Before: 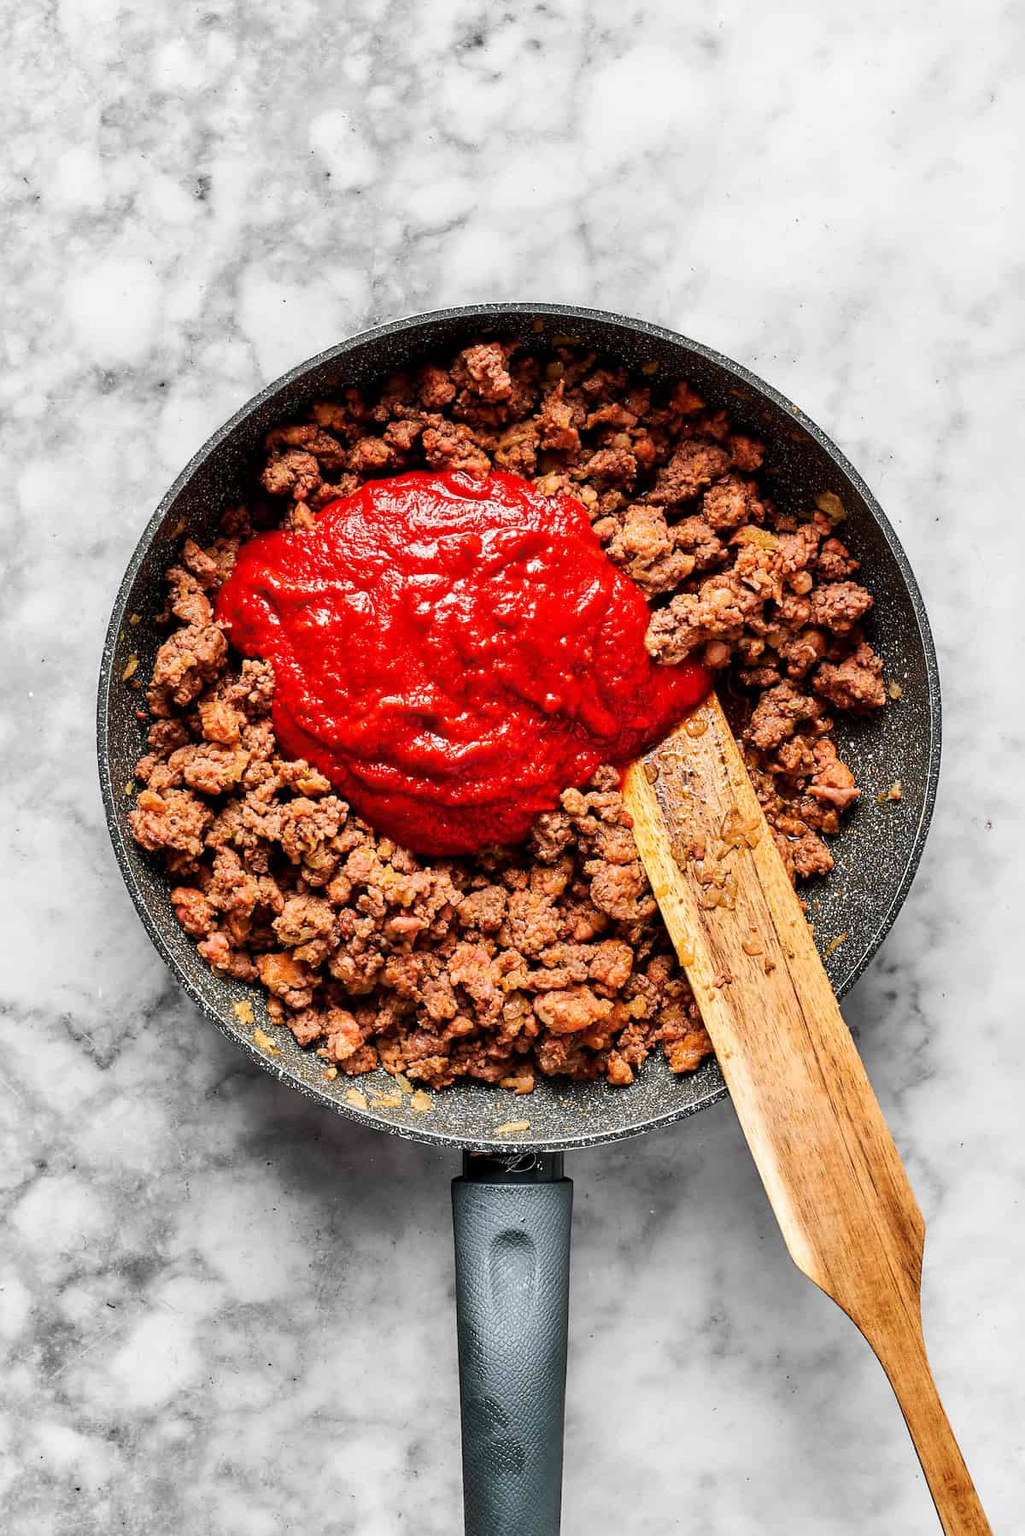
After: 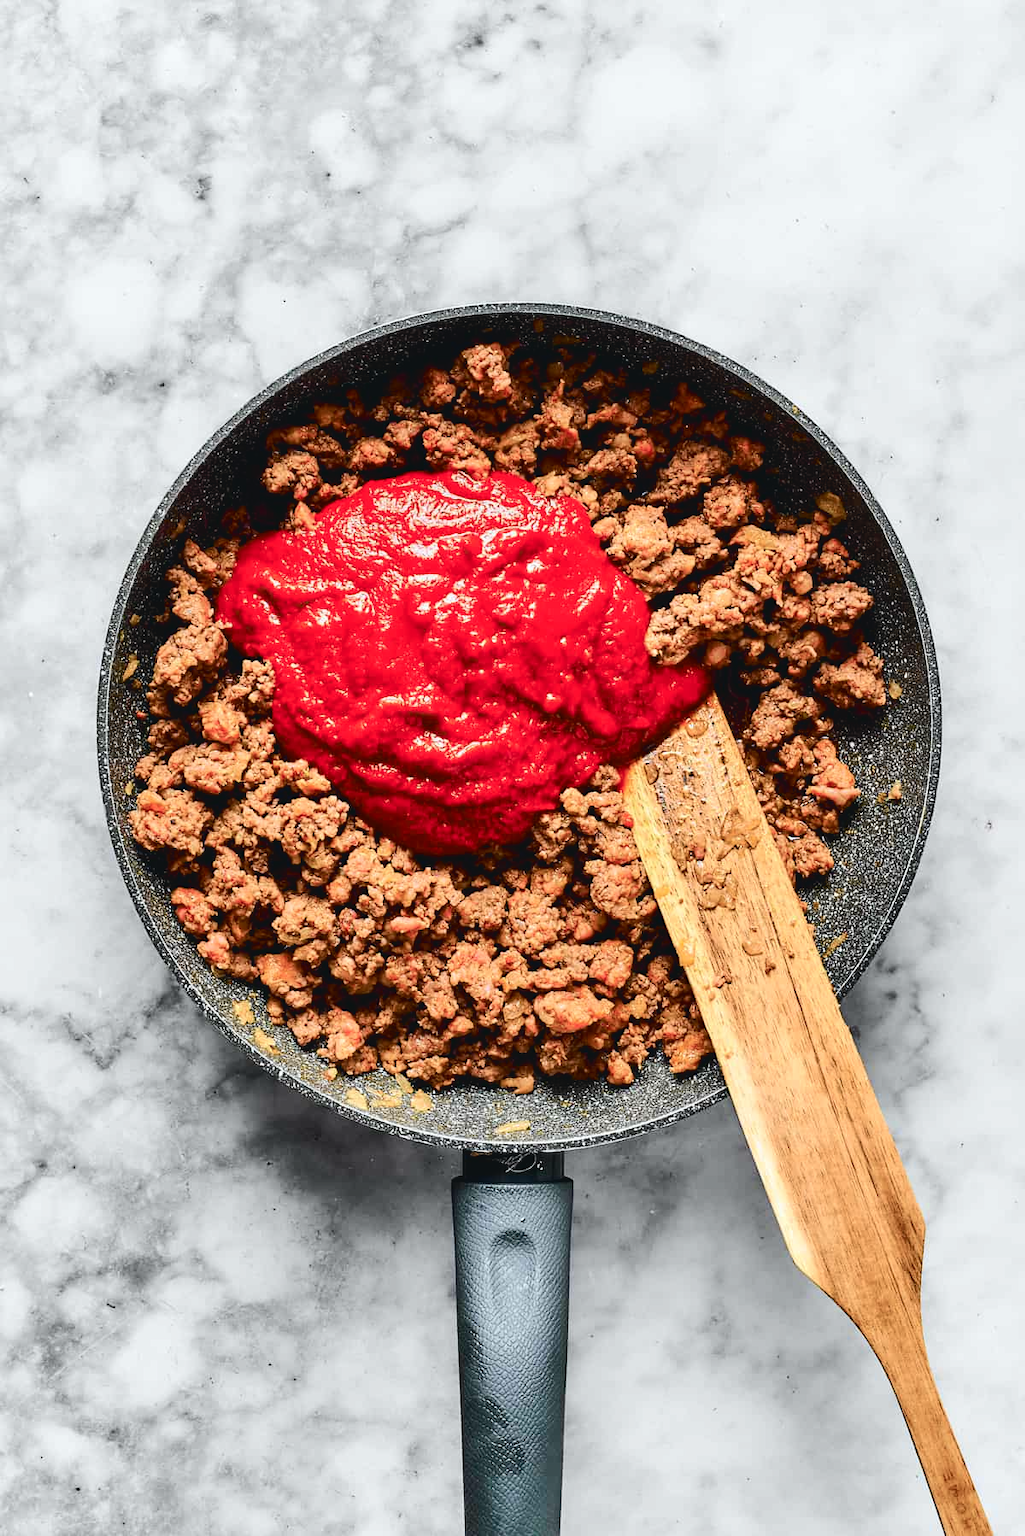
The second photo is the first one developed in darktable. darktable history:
tone curve: curves: ch0 [(0, 0.046) (0.037, 0.056) (0.176, 0.162) (0.33, 0.331) (0.432, 0.475) (0.601, 0.665) (0.843, 0.876) (1, 1)]; ch1 [(0, 0) (0.339, 0.349) (0.445, 0.42) (0.476, 0.47) (0.497, 0.492) (0.523, 0.514) (0.557, 0.558) (0.632, 0.615) (0.728, 0.746) (1, 1)]; ch2 [(0, 0) (0.327, 0.324) (0.417, 0.44) (0.46, 0.453) (0.502, 0.495) (0.526, 0.52) (0.54, 0.55) (0.606, 0.626) (0.745, 0.704) (1, 1)], color space Lab, independent channels, preserve colors none
